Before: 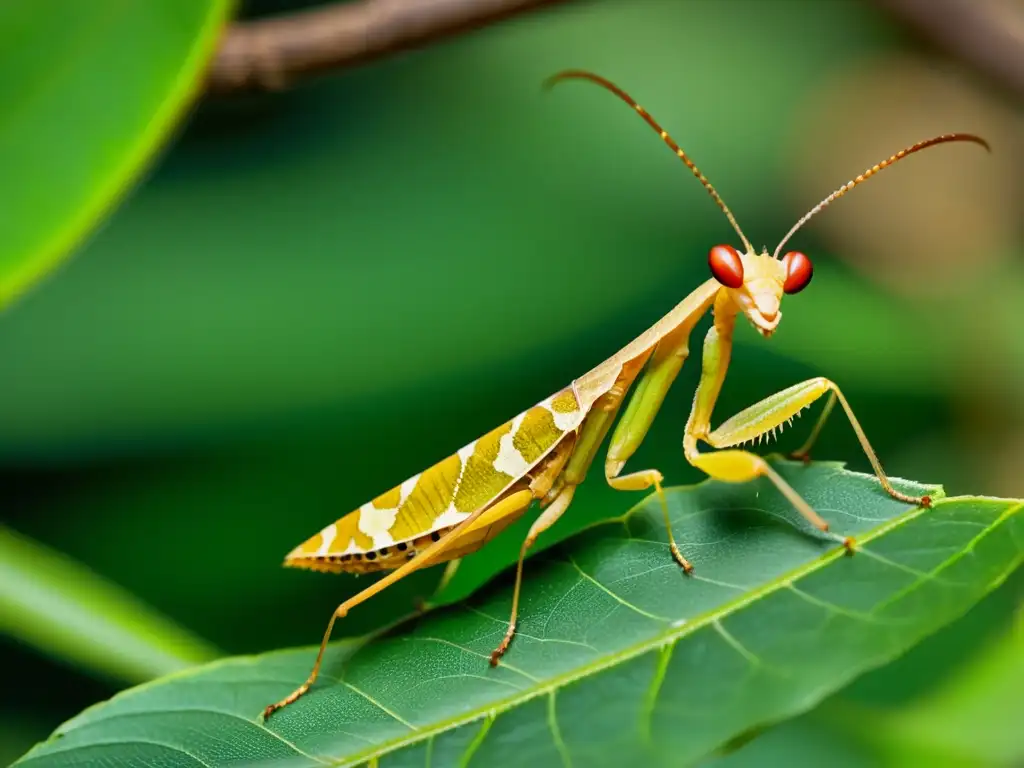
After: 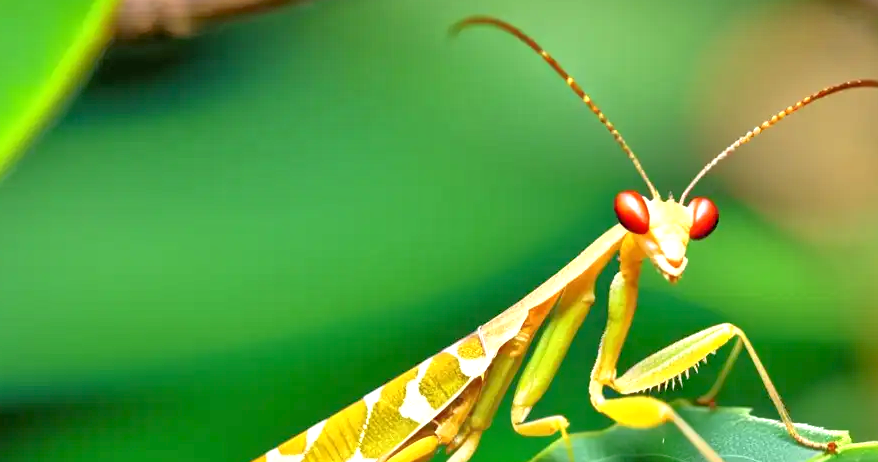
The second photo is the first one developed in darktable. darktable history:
tone equalizer: -7 EV 0.141 EV, -6 EV 0.593 EV, -5 EV 1.16 EV, -4 EV 1.3 EV, -3 EV 1.18 EV, -2 EV 0.6 EV, -1 EV 0.162 EV
exposure: exposure 0.662 EV, compensate highlight preservation false
crop and rotate: left 9.268%, top 7.148%, right 4.974%, bottom 32.668%
